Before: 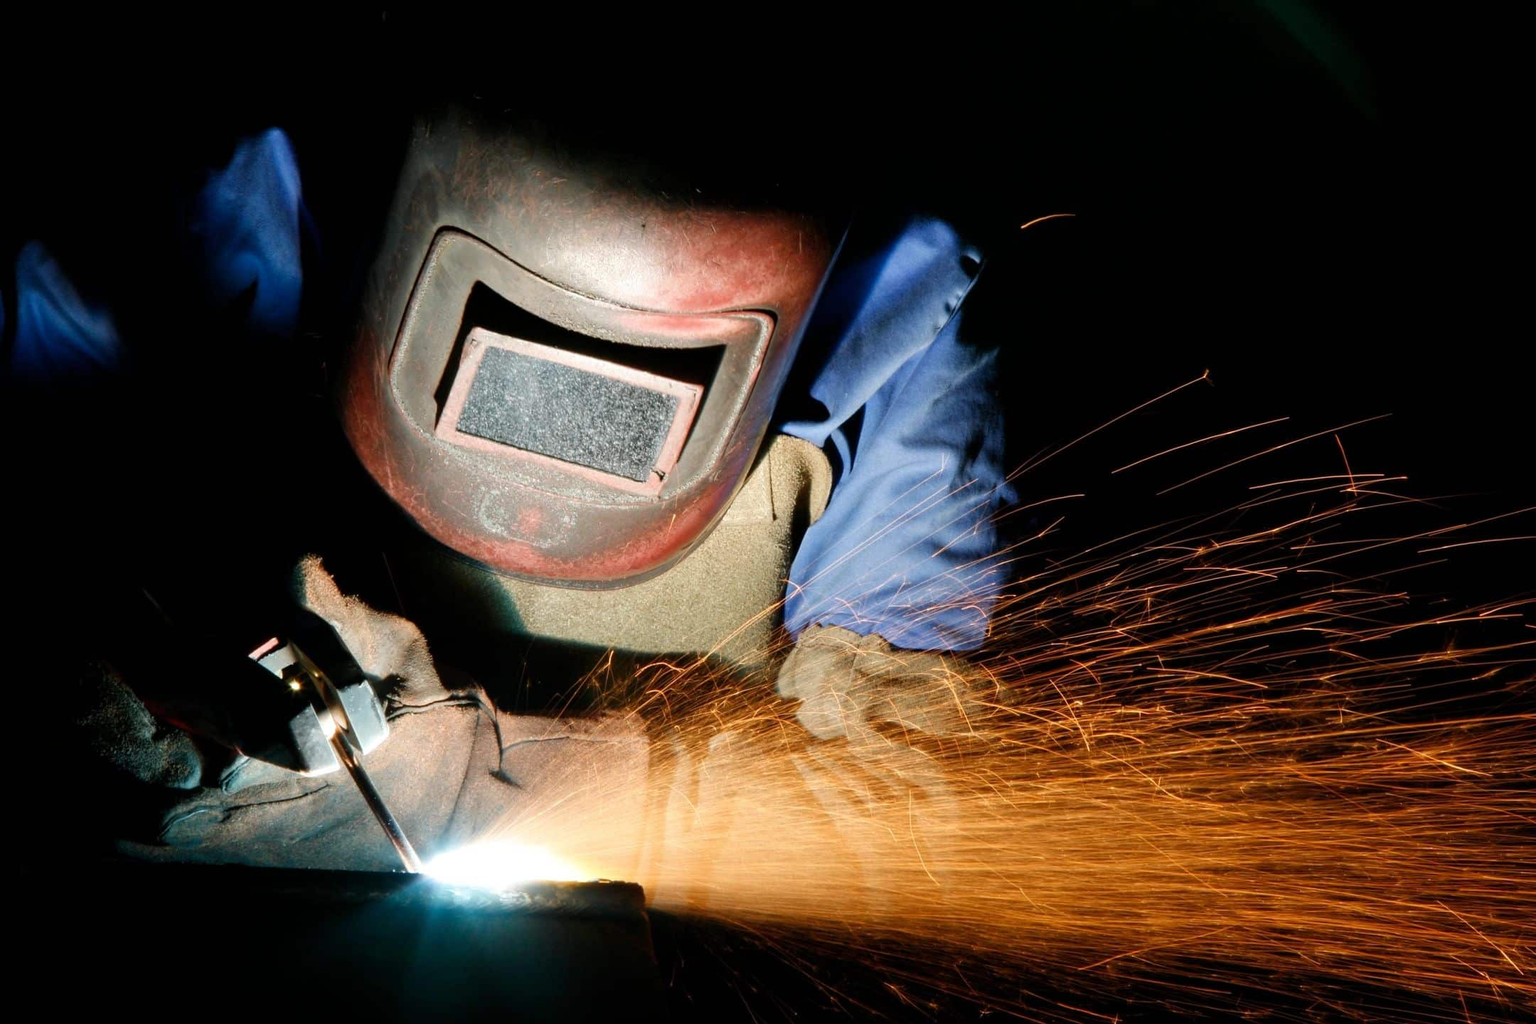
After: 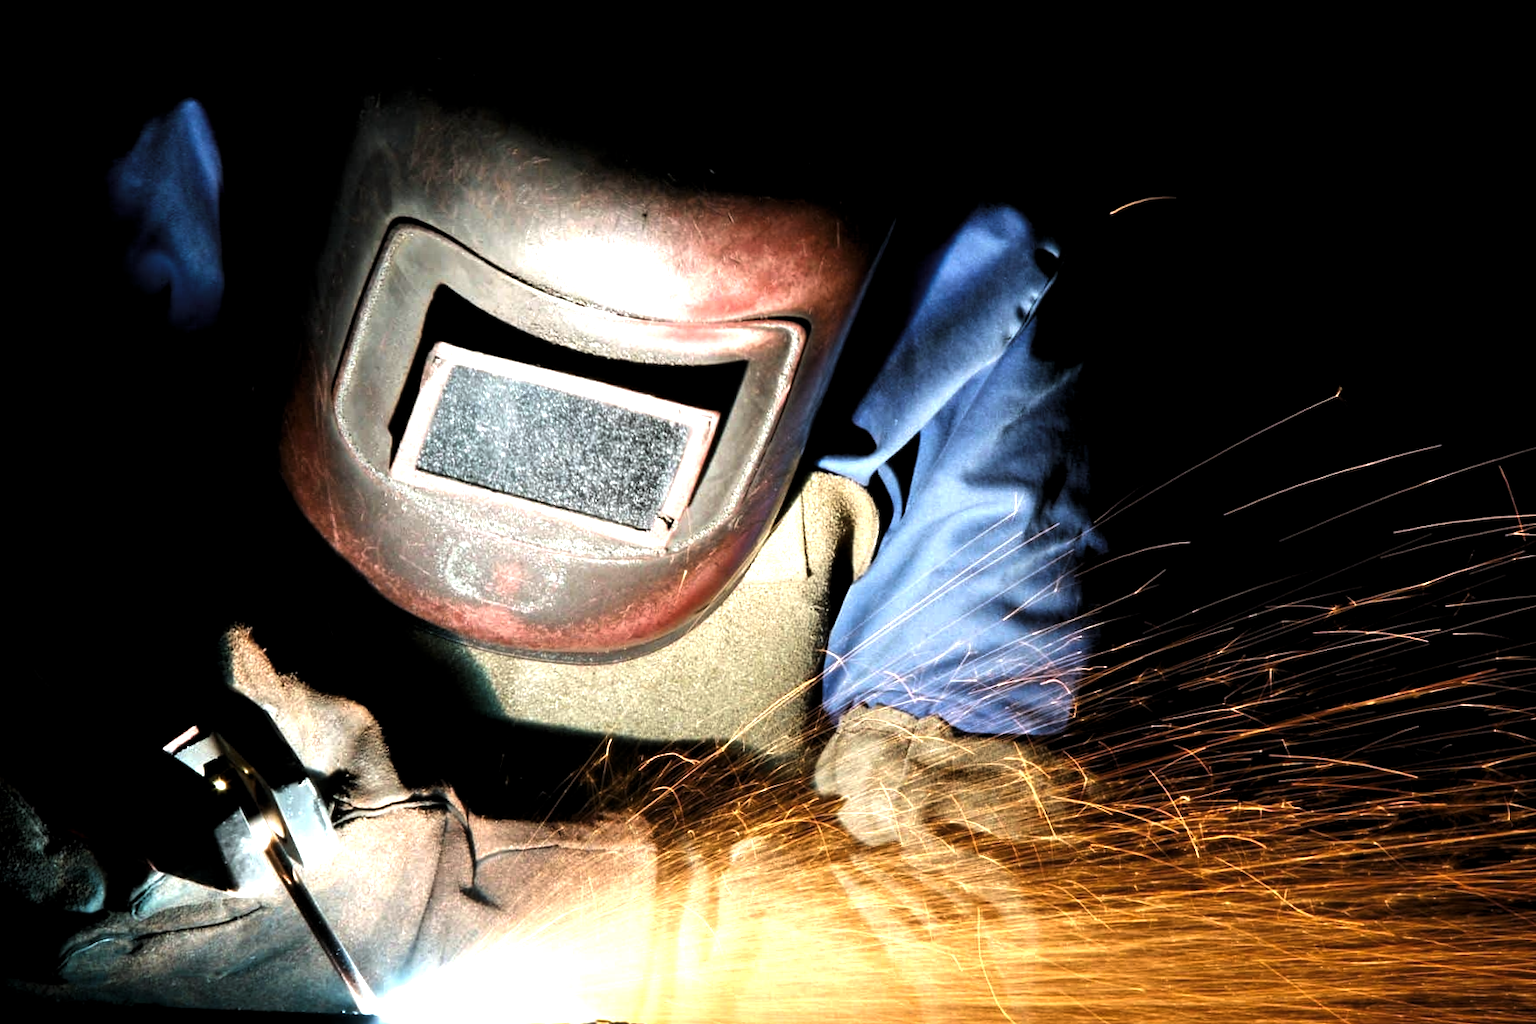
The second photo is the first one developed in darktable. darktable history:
crop and rotate: left 7.196%, top 4.574%, right 10.605%, bottom 13.178%
white balance: red 0.982, blue 1.018
levels: levels [0.044, 0.475, 0.791]
rotate and perspective: rotation -0.45°, automatic cropping original format, crop left 0.008, crop right 0.992, crop top 0.012, crop bottom 0.988
